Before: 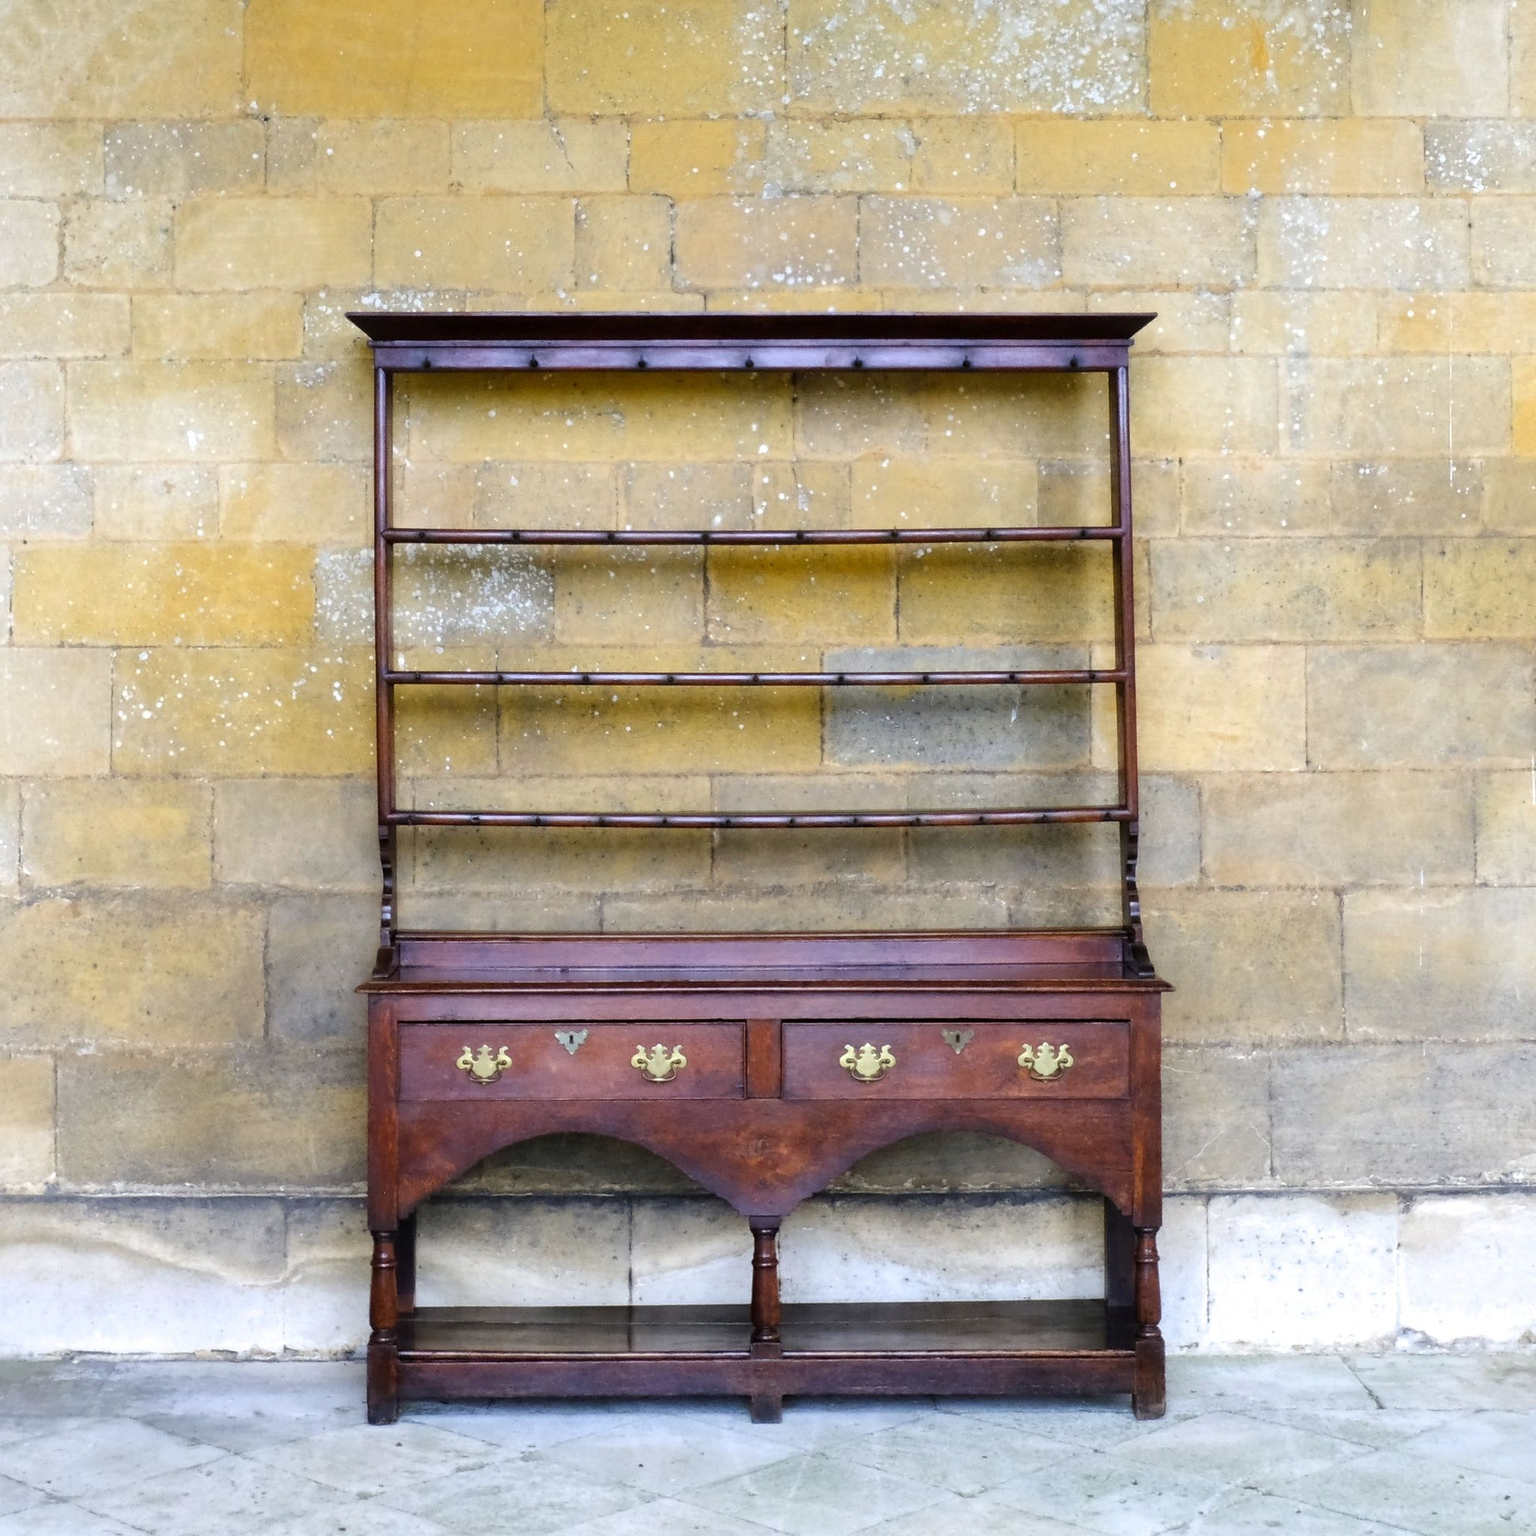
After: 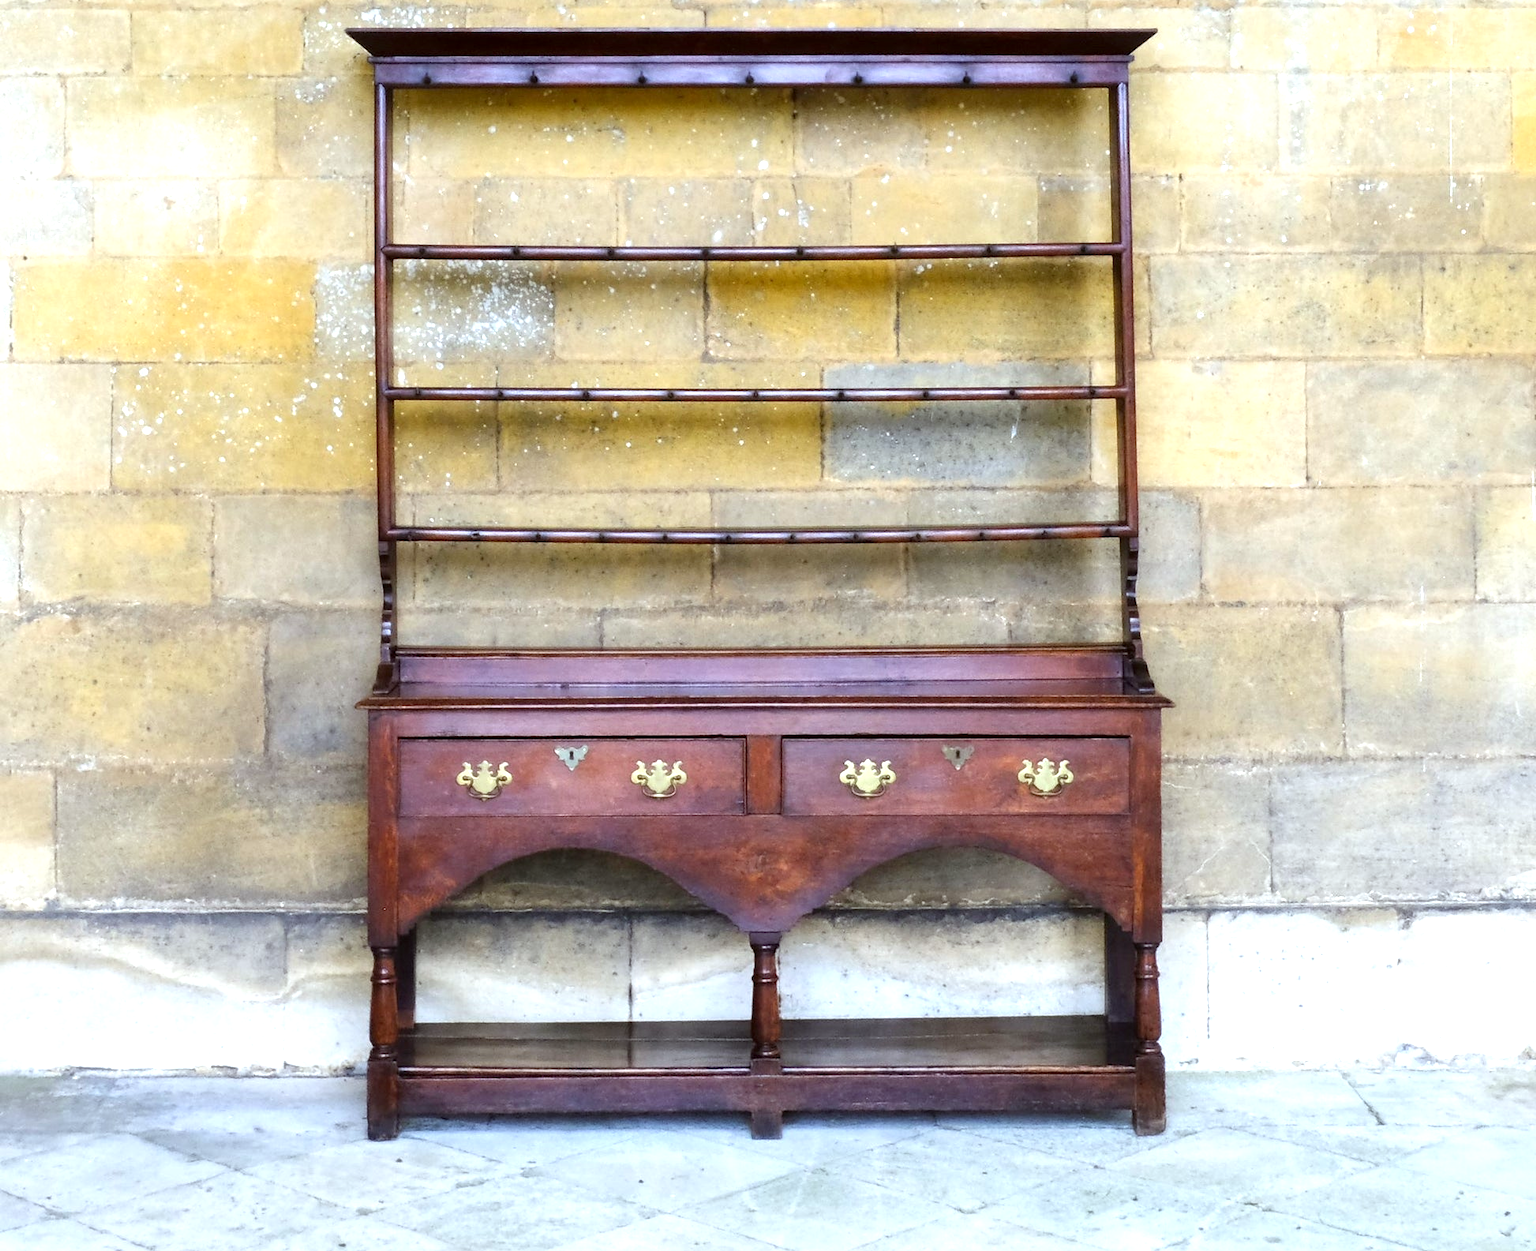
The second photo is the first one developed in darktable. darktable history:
tone equalizer: on, module defaults
color correction: highlights a* -2.73, highlights b* -2.09, shadows a* 2.41, shadows b* 2.73
exposure: exposure 0.507 EV, compensate highlight preservation false
crop and rotate: top 18.507%
